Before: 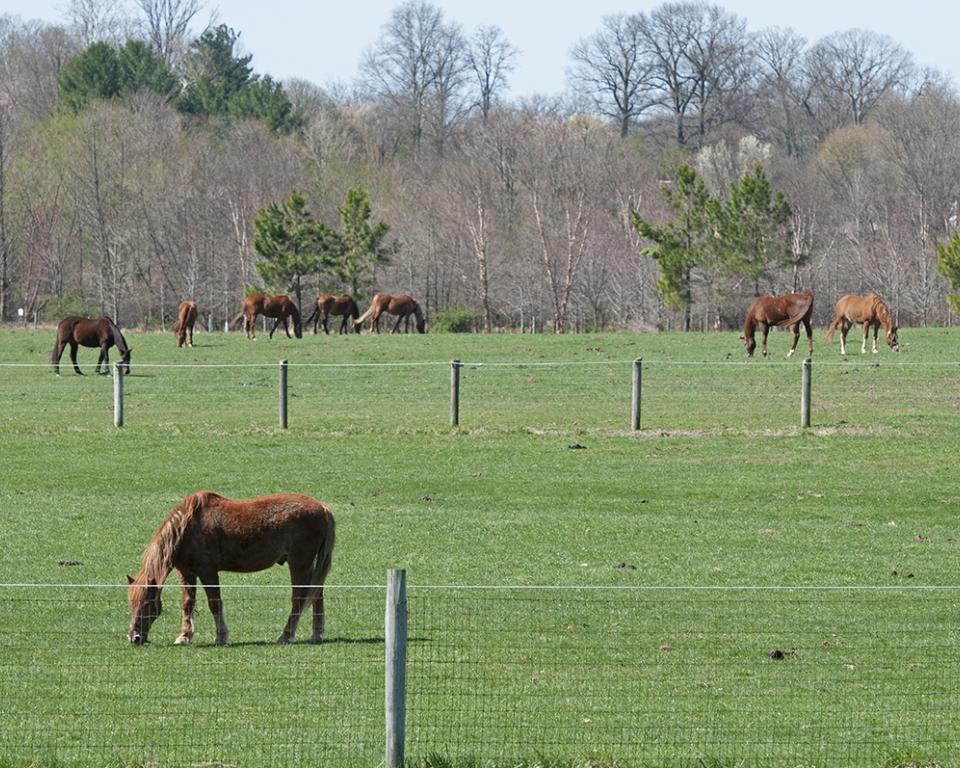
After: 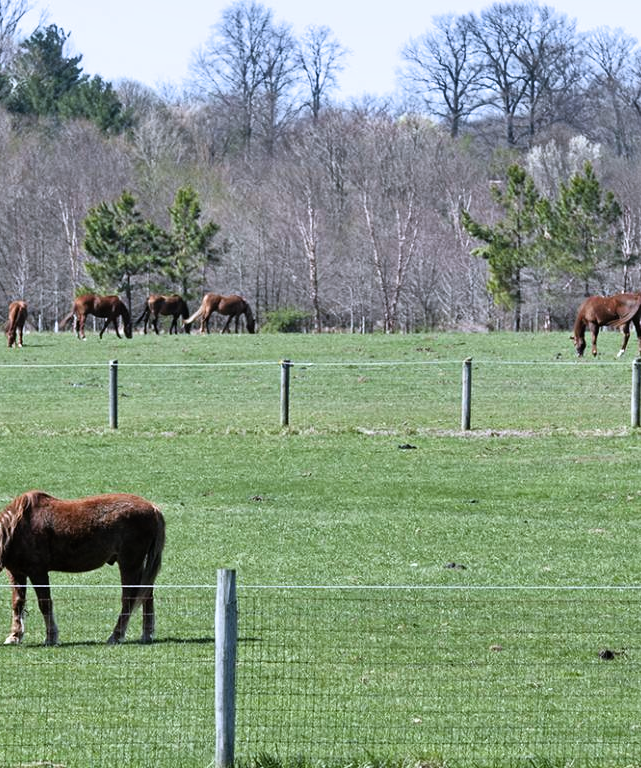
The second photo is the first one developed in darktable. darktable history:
contrast brightness saturation: contrast 0.1, brightness 0.03, saturation 0.09
filmic rgb: white relative exposure 2.45 EV, hardness 6.33
crop and rotate: left 17.732%, right 15.423%
white balance: red 0.967, blue 1.119, emerald 0.756
shadows and highlights: shadows 12, white point adjustment 1.2, soften with gaussian
